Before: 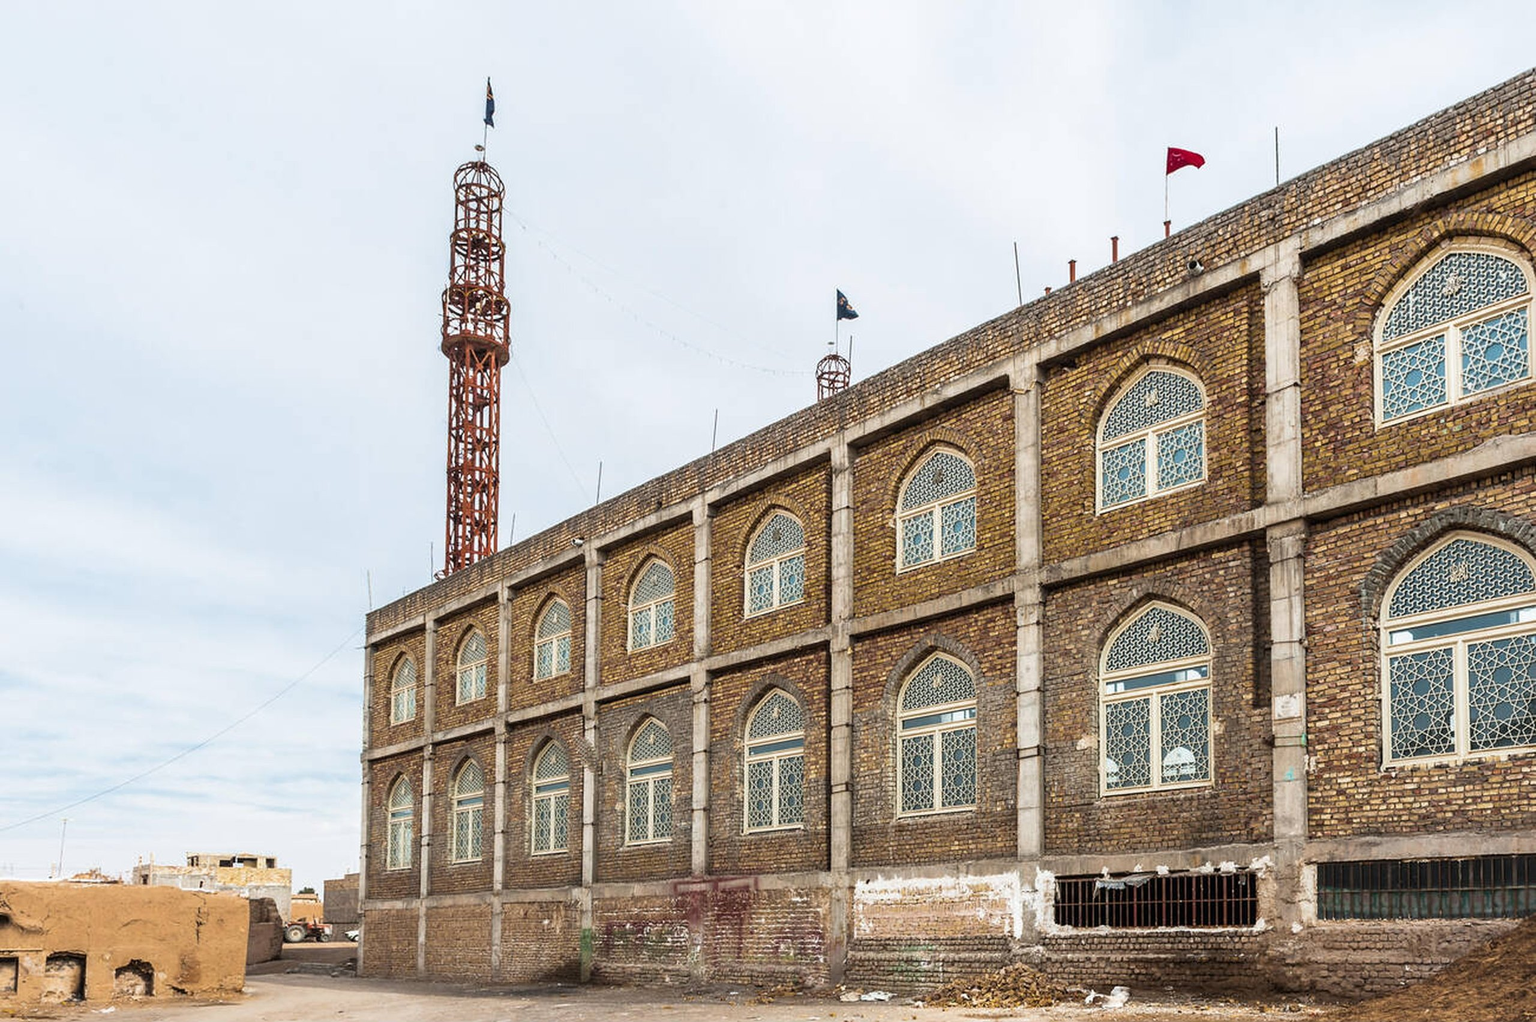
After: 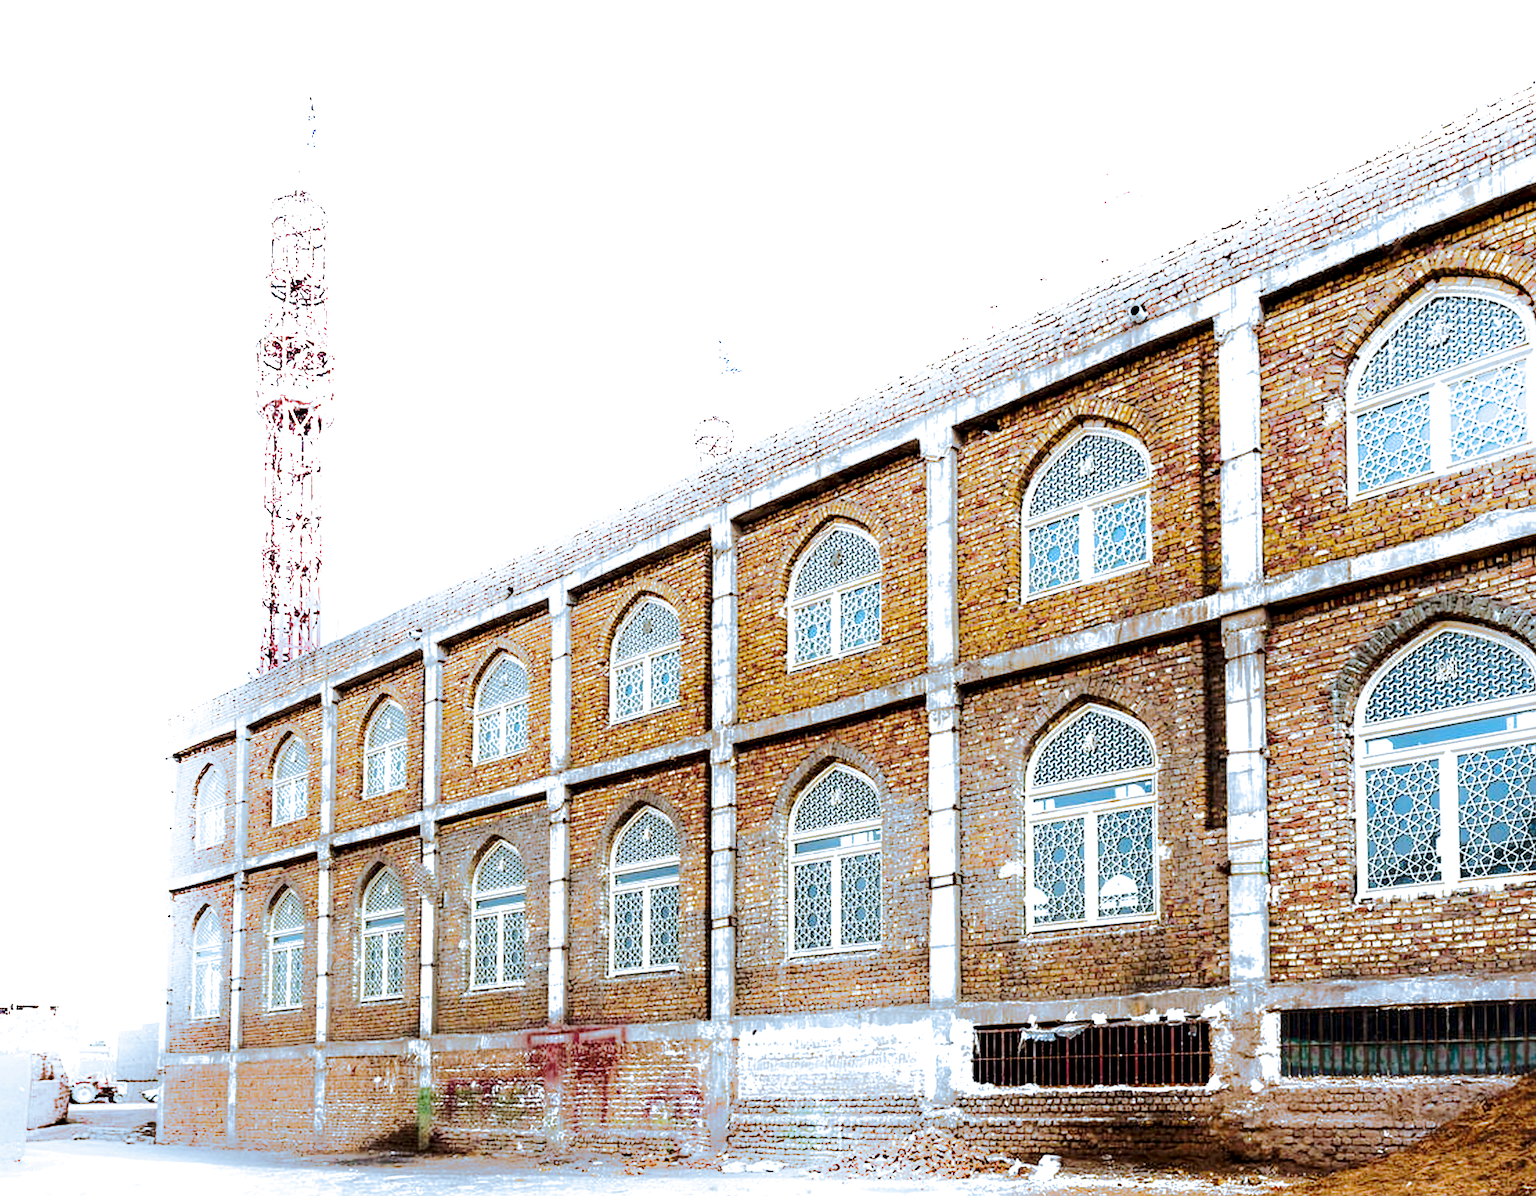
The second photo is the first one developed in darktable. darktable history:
white balance: red 0.954, blue 1.079
color zones: curves: ch0 [(0, 0.613) (0.01, 0.613) (0.245, 0.448) (0.498, 0.529) (0.642, 0.665) (0.879, 0.777) (0.99, 0.613)]; ch1 [(0, 0) (0.143, 0) (0.286, 0) (0.429, 0) (0.571, 0) (0.714, 0) (0.857, 0)], mix -131.09%
exposure: black level correction 0.011, exposure 1.088 EV, compensate exposure bias true, compensate highlight preservation false
split-toning: shadows › hue 351.18°, shadows › saturation 0.86, highlights › hue 218.82°, highlights › saturation 0.73, balance -19.167
shadows and highlights: highlights 70.7, soften with gaussian
base curve: curves: ch0 [(0, 0) (0.073, 0.04) (0.157, 0.139) (0.492, 0.492) (0.758, 0.758) (1, 1)], preserve colors none
crop and rotate: left 14.584%
rgb curve: curves: ch0 [(0, 0) (0.175, 0.154) (0.785, 0.663) (1, 1)]
